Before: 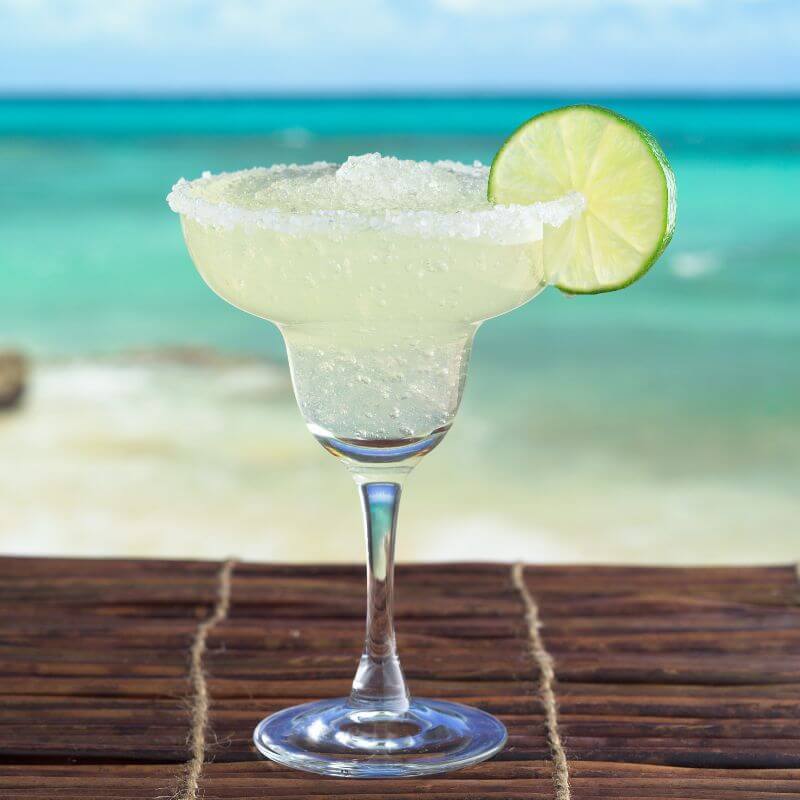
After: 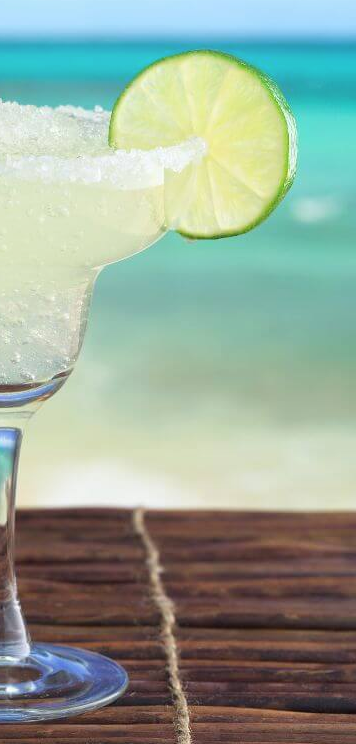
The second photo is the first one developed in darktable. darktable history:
shadows and highlights: radius 91.53, shadows -13.78, white point adjustment 0.241, highlights 31.63, compress 48.38%, soften with gaussian
crop: left 47.39%, top 6.949%, right 7.993%
